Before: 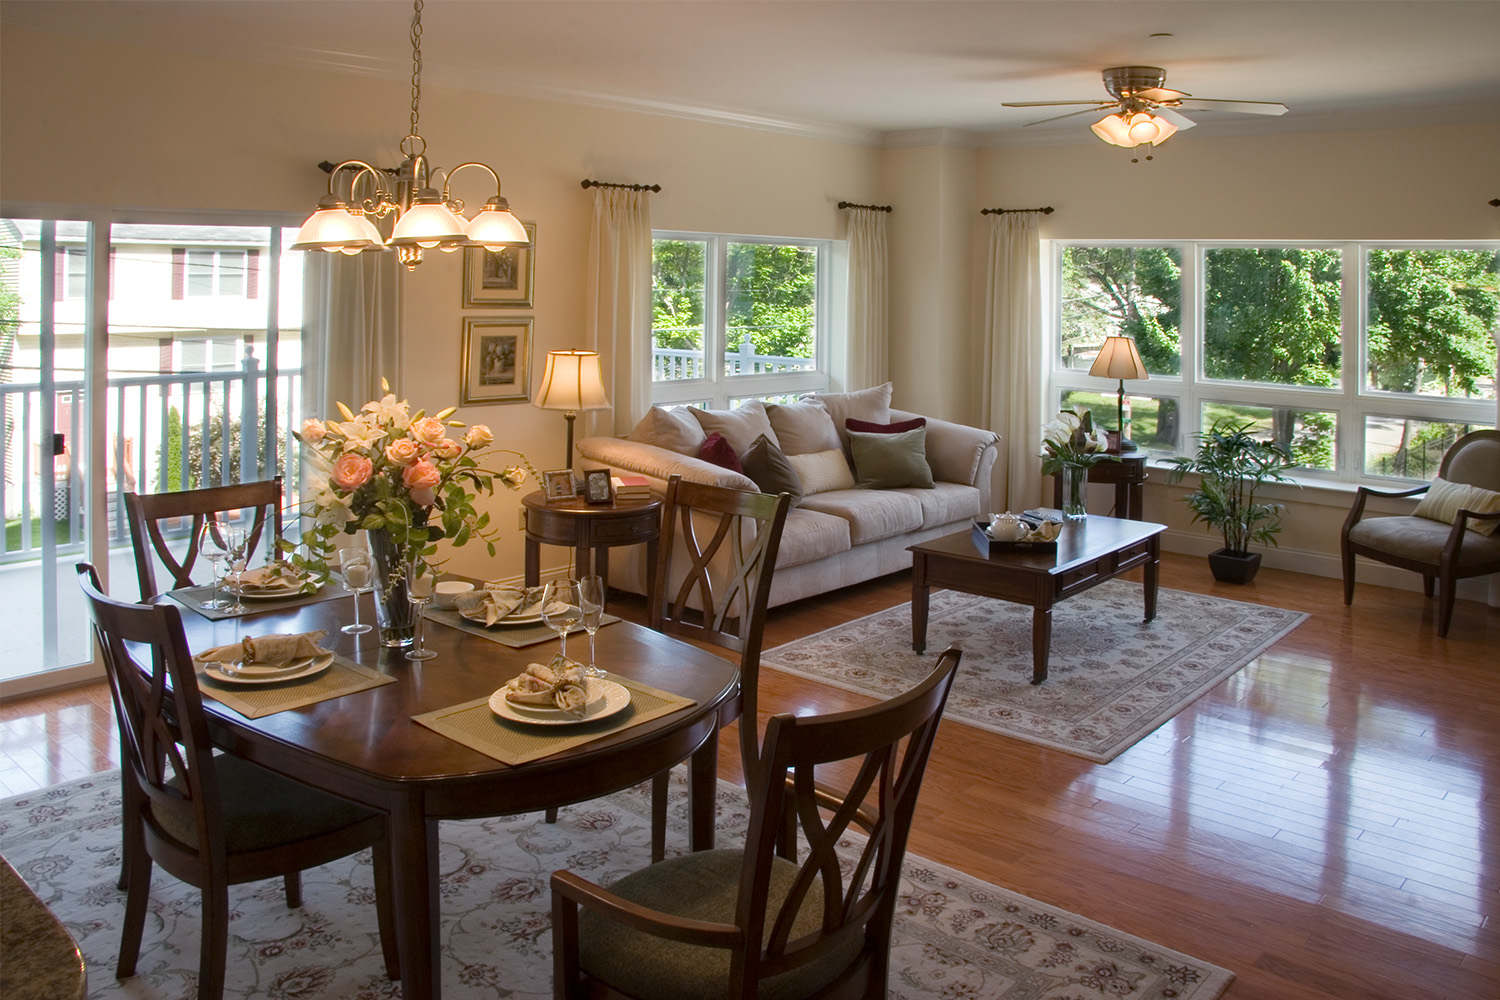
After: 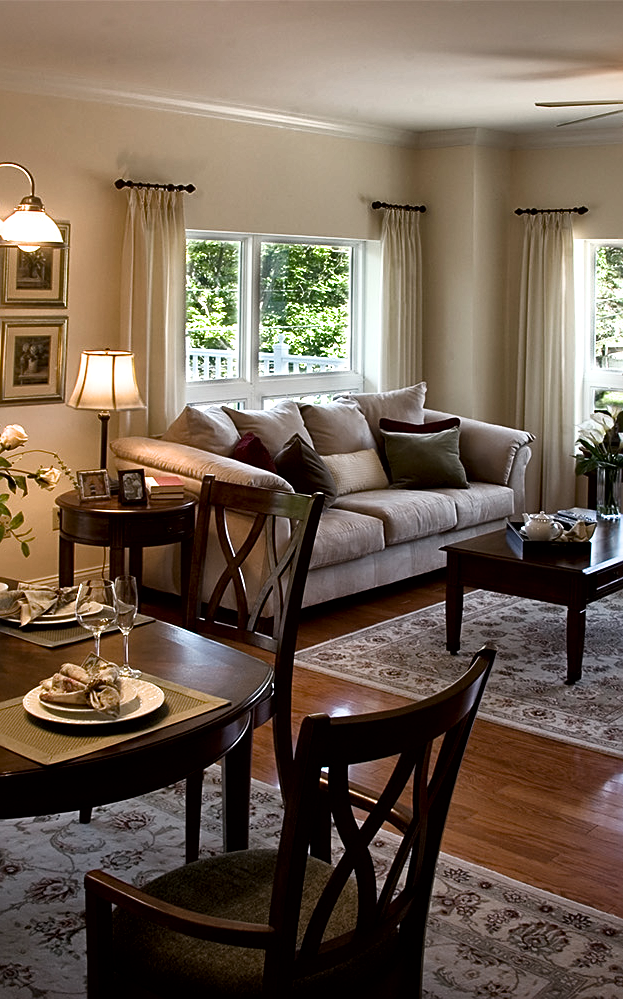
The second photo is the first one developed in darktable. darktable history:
sharpen: on, module defaults
tone equalizer: on, module defaults
filmic rgb: black relative exposure -7.97 EV, white relative exposure 2.19 EV, threshold 3.06 EV, hardness 6.94, color science v6 (2022), enable highlight reconstruction true
local contrast: mode bilateral grid, contrast 20, coarseness 51, detail 150%, midtone range 0.2
crop: left 31.107%, right 27.318%
contrast brightness saturation: brightness -0.093
